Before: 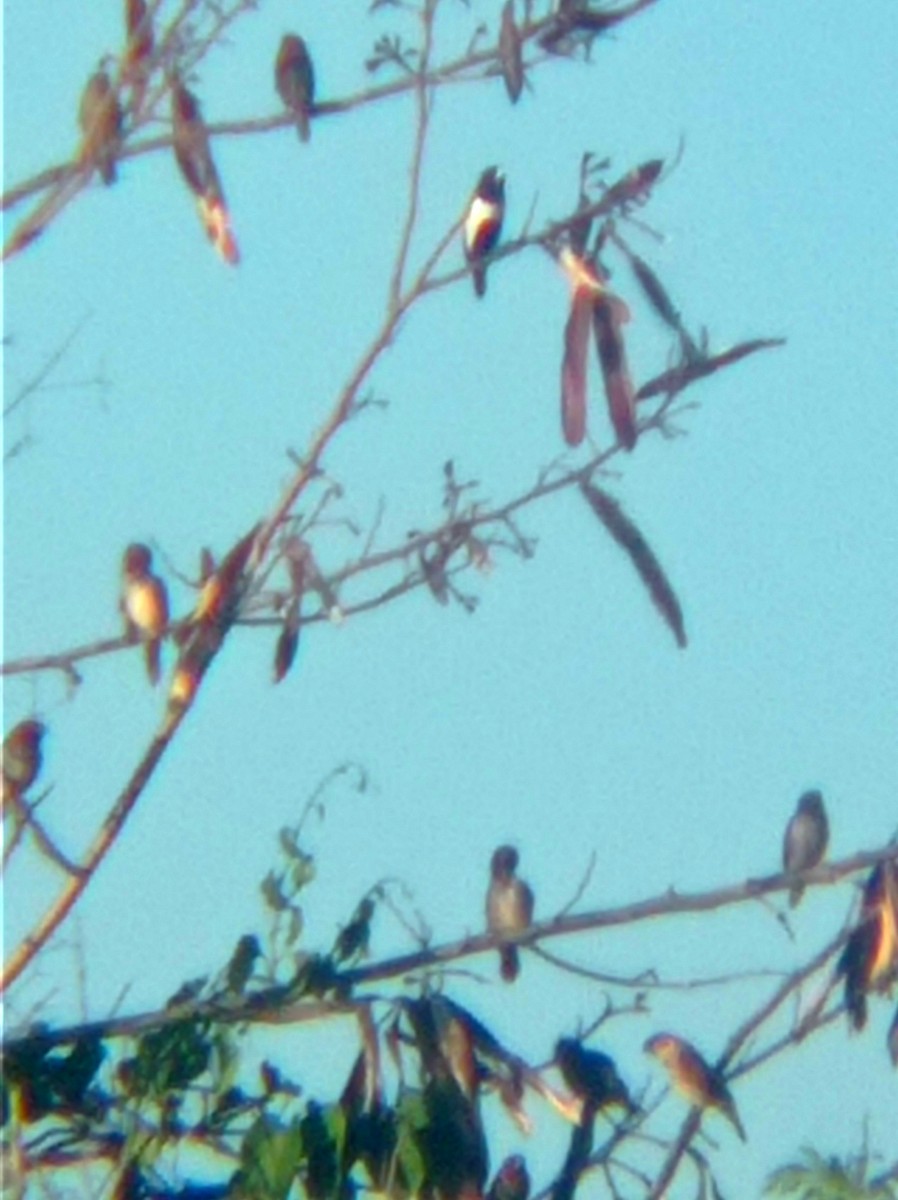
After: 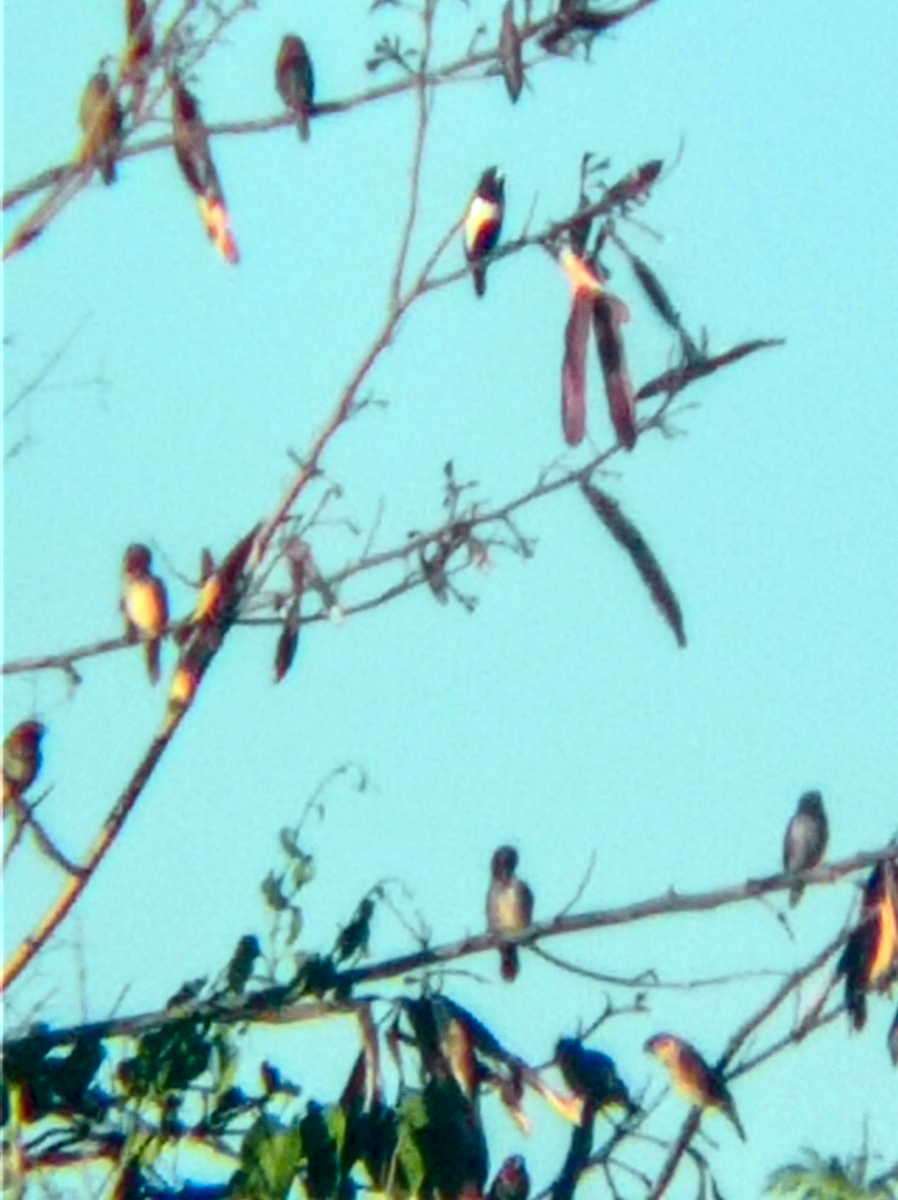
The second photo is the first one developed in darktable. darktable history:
local contrast: detail 150%
tone curve: curves: ch0 [(0, 0.028) (0.037, 0.05) (0.123, 0.108) (0.19, 0.164) (0.269, 0.247) (0.475, 0.533) (0.595, 0.695) (0.718, 0.823) (0.855, 0.913) (1, 0.982)]; ch1 [(0, 0) (0.243, 0.245) (0.427, 0.41) (0.493, 0.481) (0.505, 0.502) (0.536, 0.545) (0.56, 0.582) (0.611, 0.644) (0.769, 0.807) (1, 1)]; ch2 [(0, 0) (0.249, 0.216) (0.349, 0.321) (0.424, 0.442) (0.476, 0.483) (0.498, 0.499) (0.517, 0.519) (0.532, 0.55) (0.569, 0.608) (0.614, 0.661) (0.706, 0.75) (0.808, 0.809) (0.991, 0.968)], color space Lab, independent channels, preserve colors none
